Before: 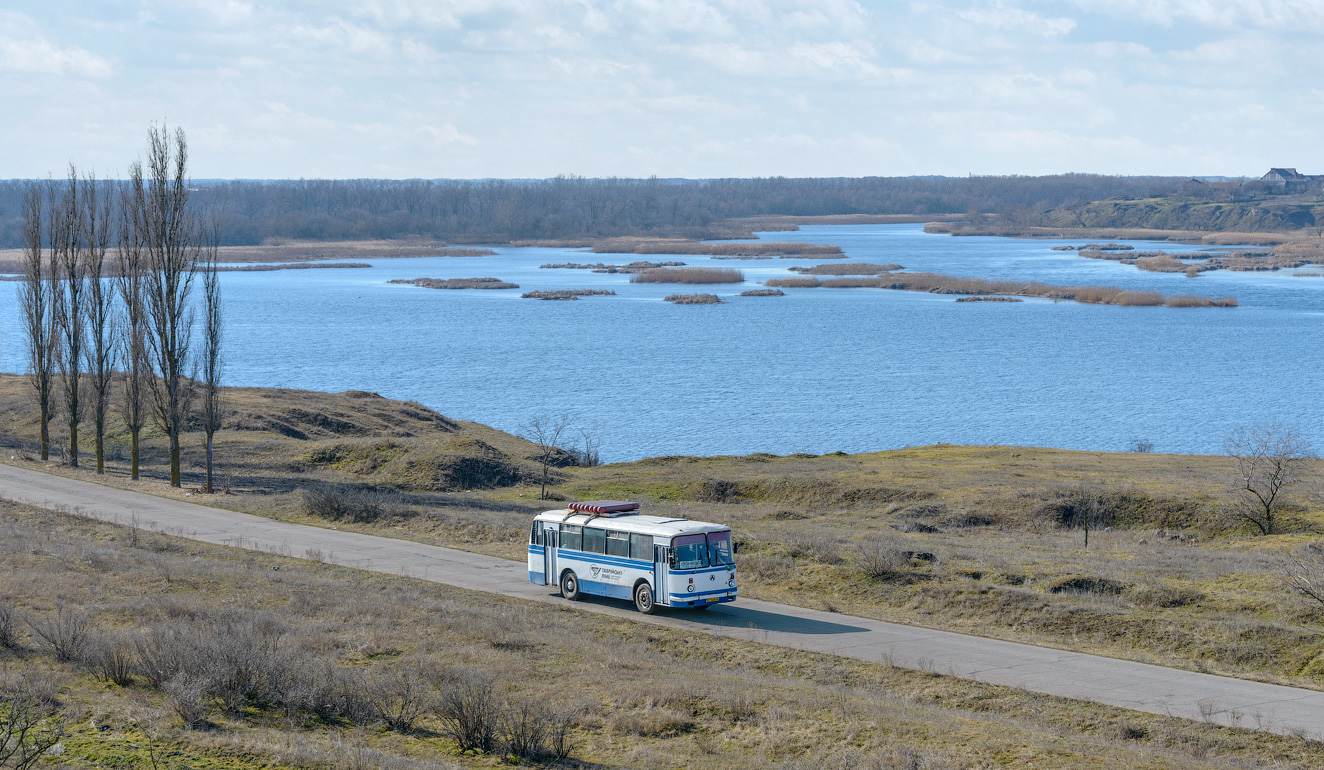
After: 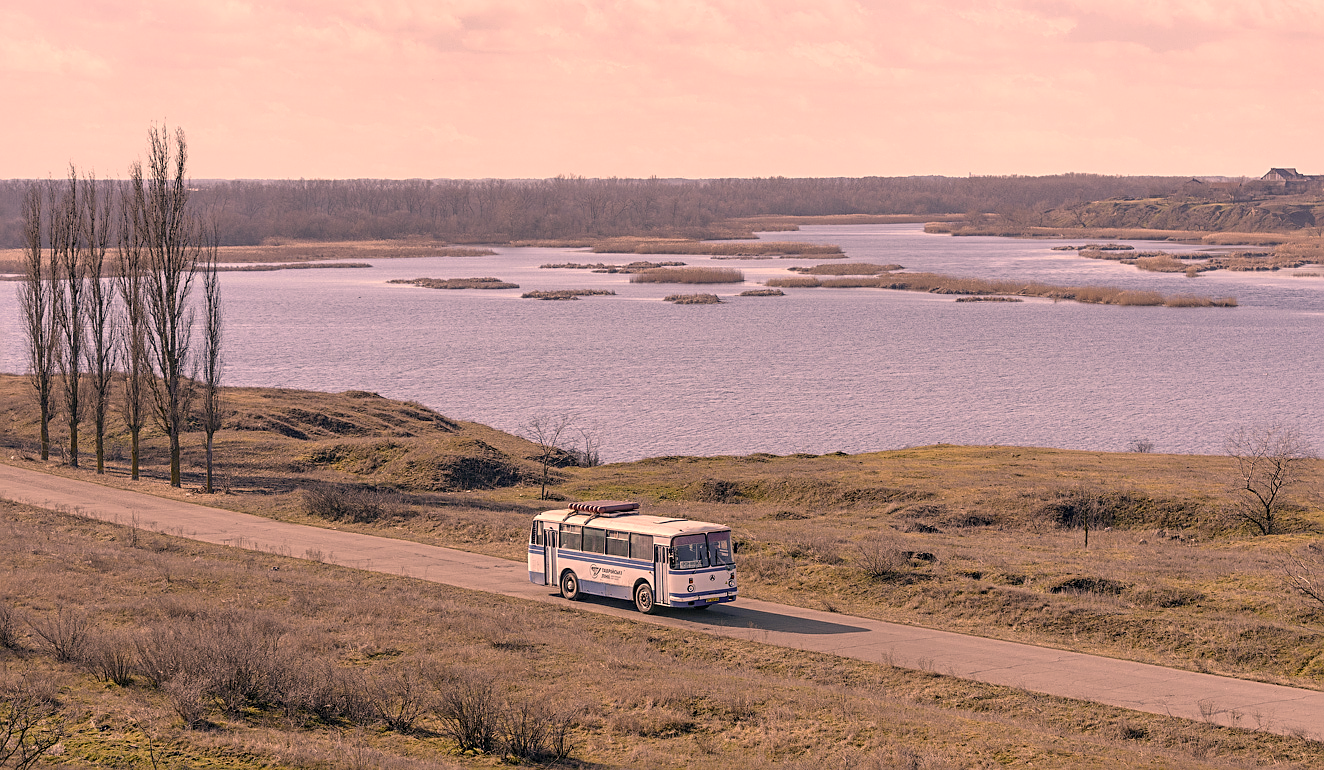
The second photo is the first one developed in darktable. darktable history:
sharpen: on, module defaults
color correction: highlights a* 40, highlights b* 40, saturation 0.69
